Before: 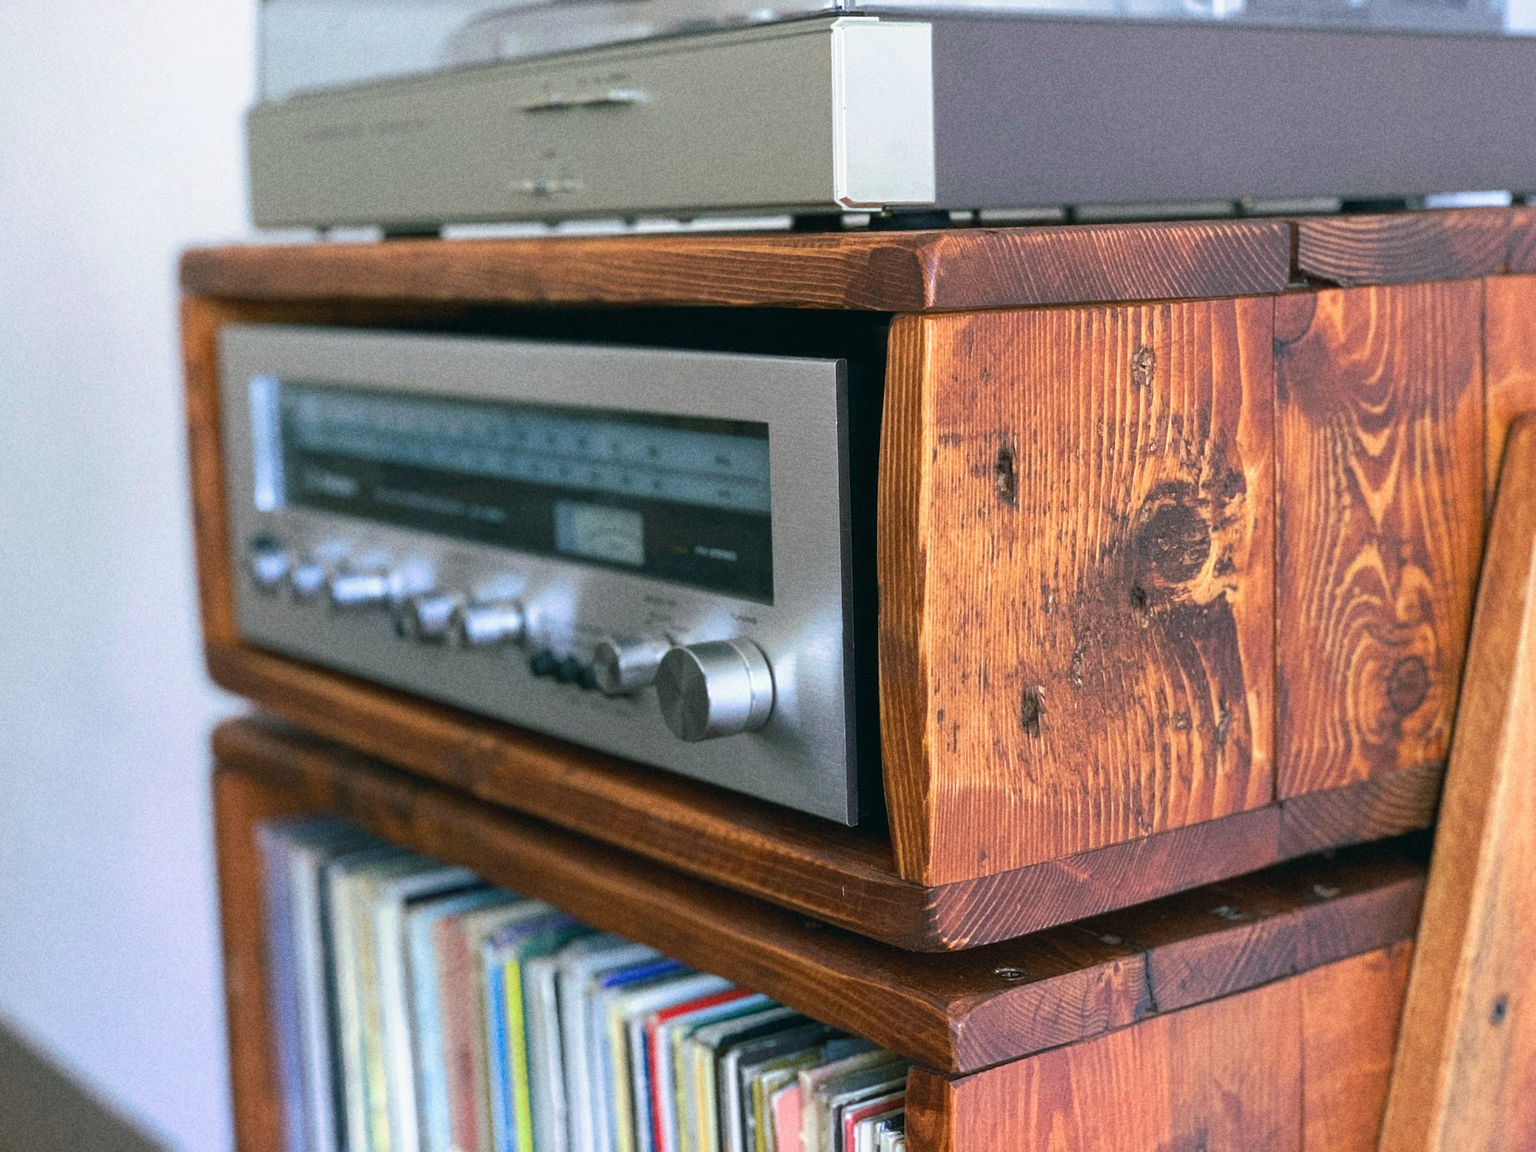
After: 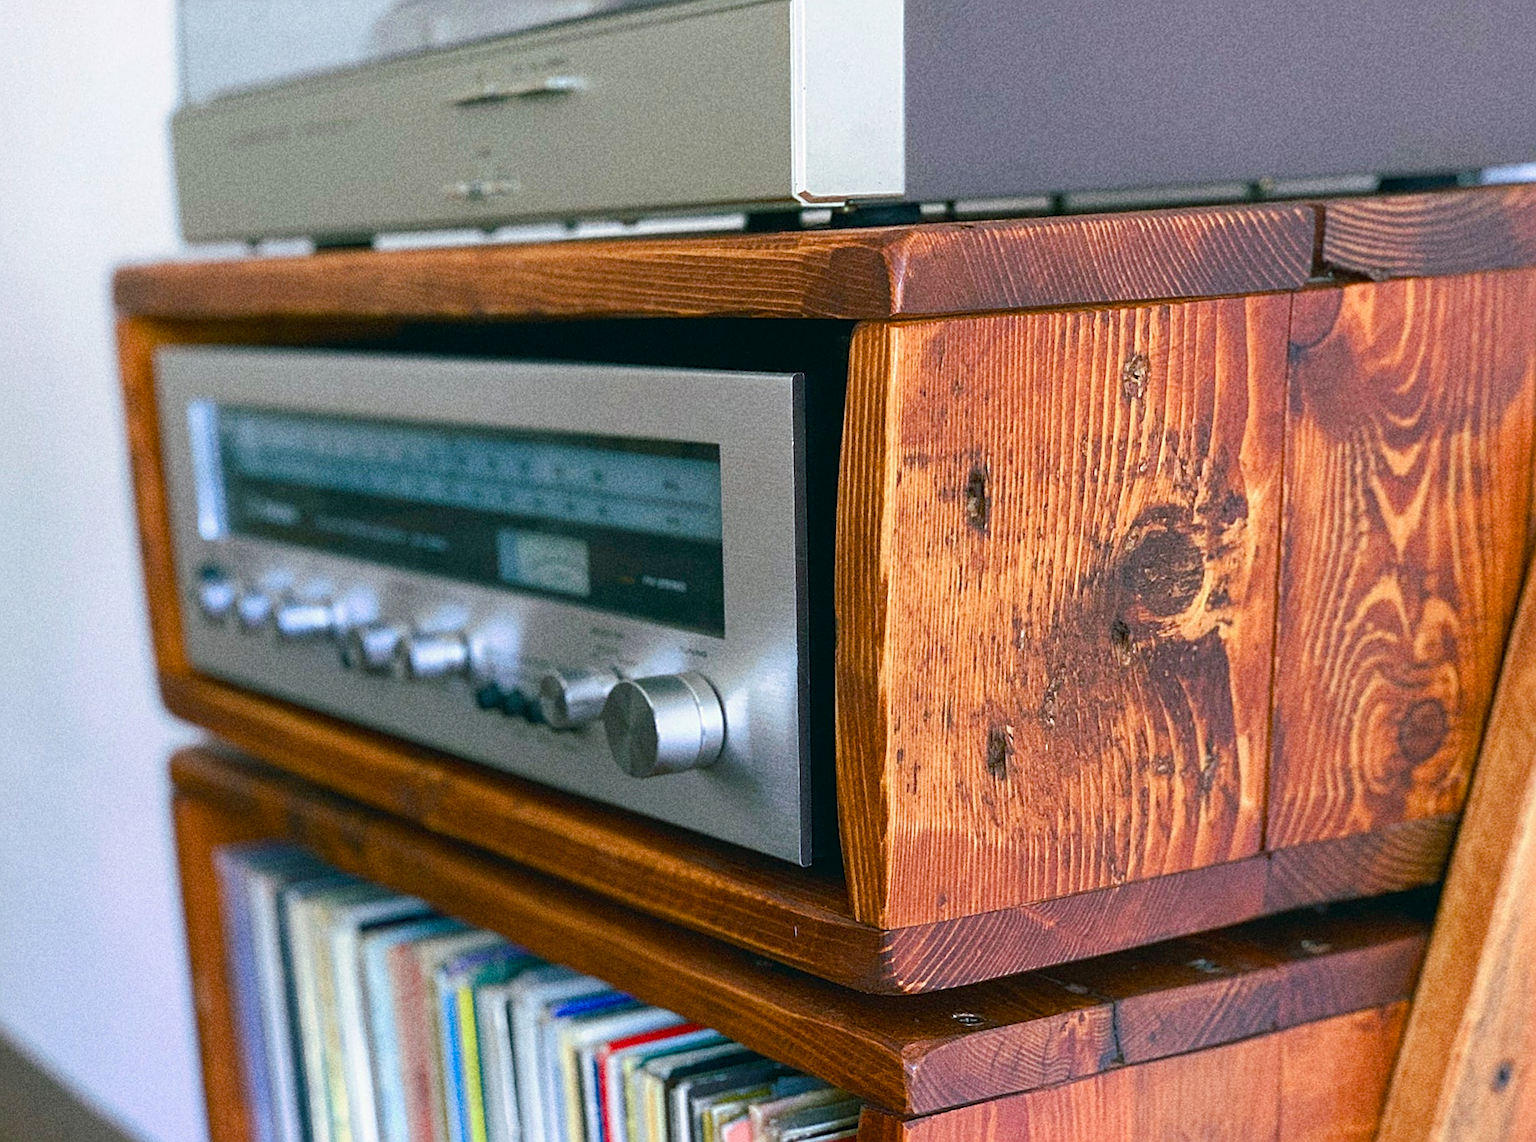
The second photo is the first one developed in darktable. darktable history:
sharpen: on, module defaults
rotate and perspective: rotation 0.062°, lens shift (vertical) 0.115, lens shift (horizontal) -0.133, crop left 0.047, crop right 0.94, crop top 0.061, crop bottom 0.94
color balance rgb: perceptual saturation grading › global saturation 20%, perceptual saturation grading › highlights -25%, perceptual saturation grading › shadows 50%
